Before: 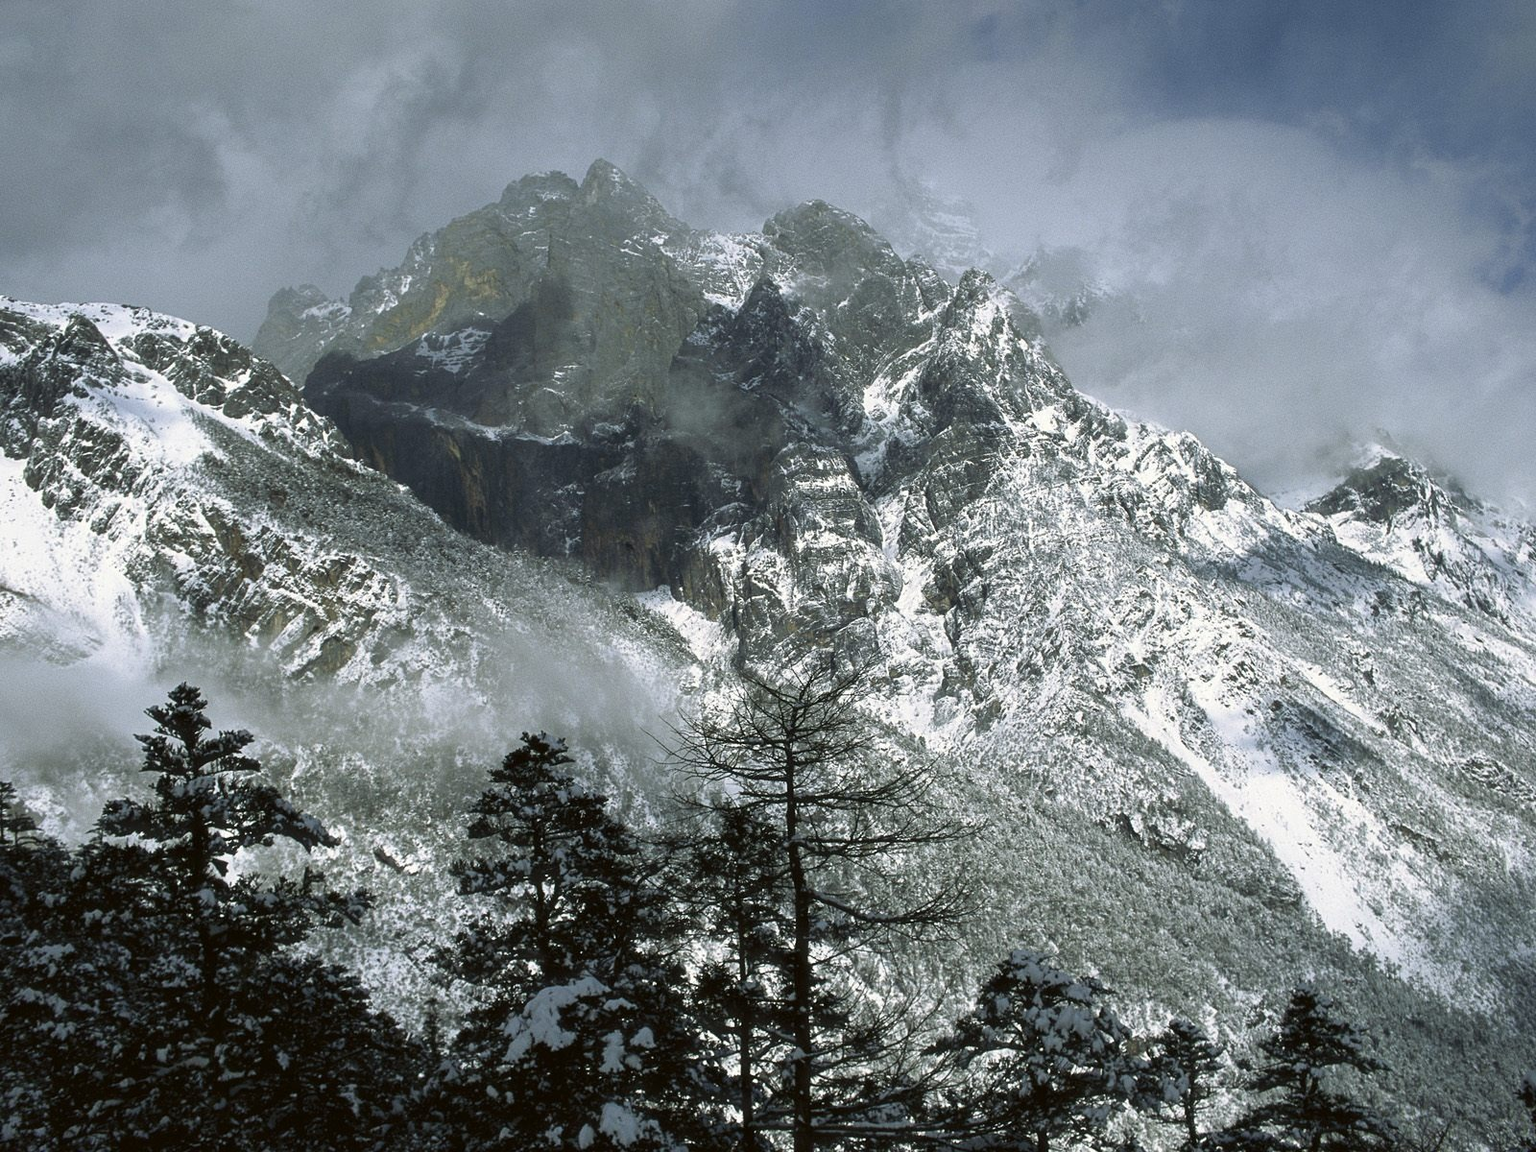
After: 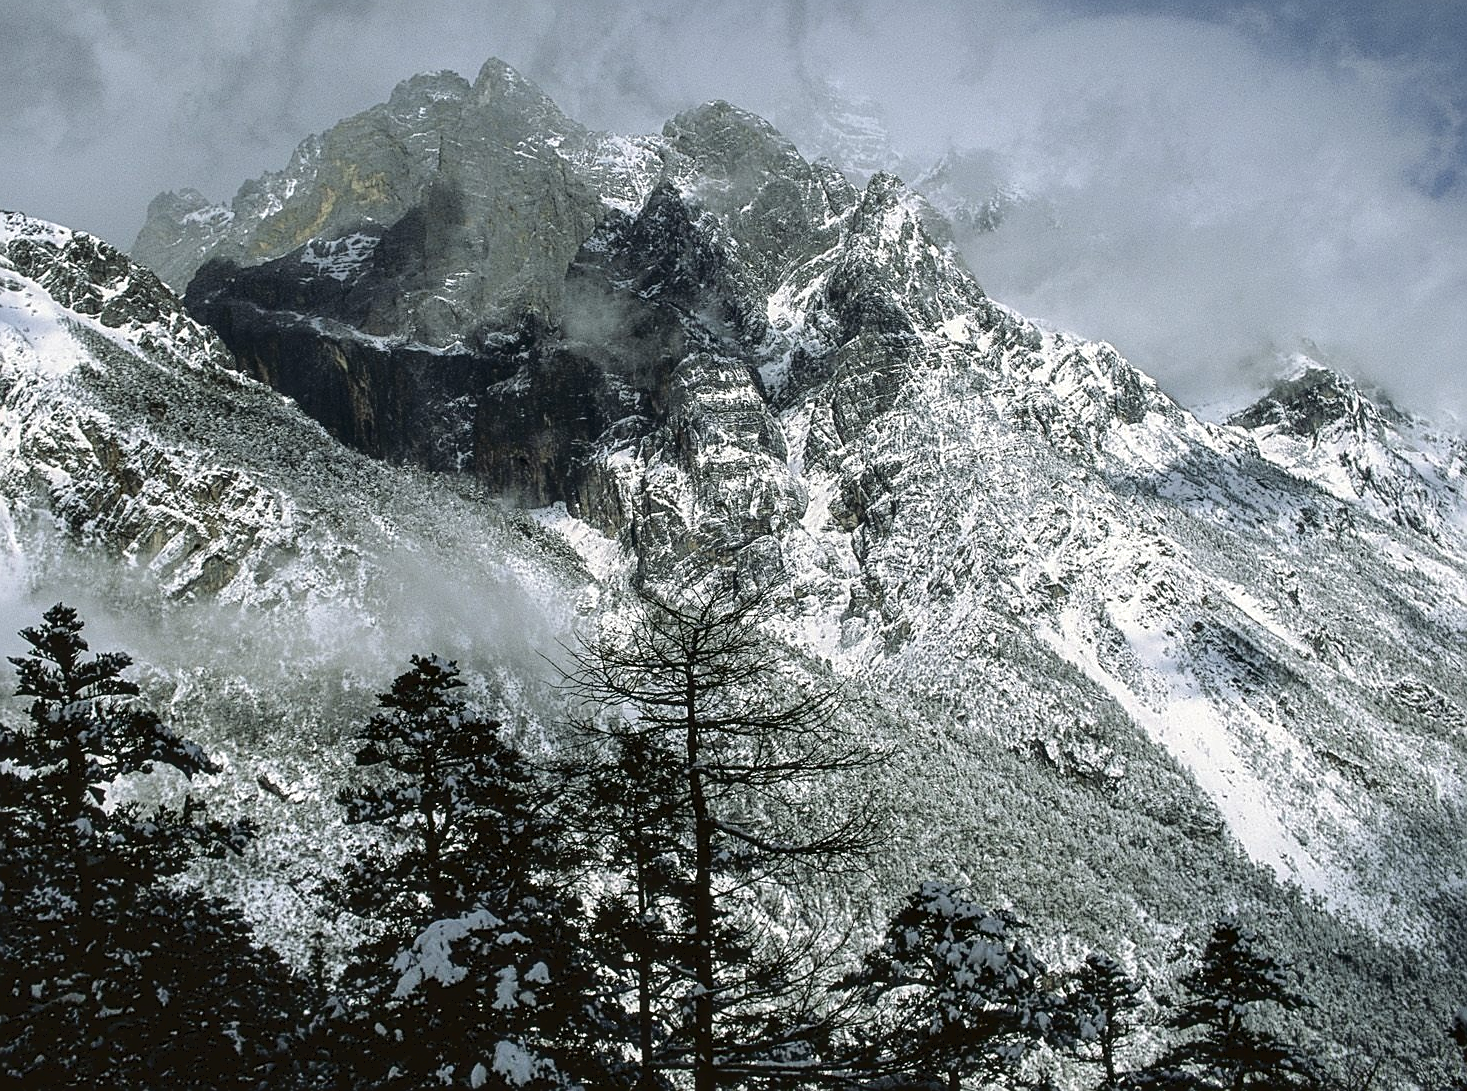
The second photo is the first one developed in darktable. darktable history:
exposure: black level correction 0.001, compensate highlight preservation false
crop and rotate: left 8.293%, top 9.062%
tone curve: curves: ch0 [(0, 0) (0.003, 0.041) (0.011, 0.042) (0.025, 0.041) (0.044, 0.043) (0.069, 0.048) (0.1, 0.059) (0.136, 0.079) (0.177, 0.107) (0.224, 0.152) (0.277, 0.235) (0.335, 0.331) (0.399, 0.427) (0.468, 0.512) (0.543, 0.595) (0.623, 0.668) (0.709, 0.736) (0.801, 0.813) (0.898, 0.891) (1, 1)], color space Lab, independent channels, preserve colors none
local contrast: on, module defaults
sharpen: on, module defaults
